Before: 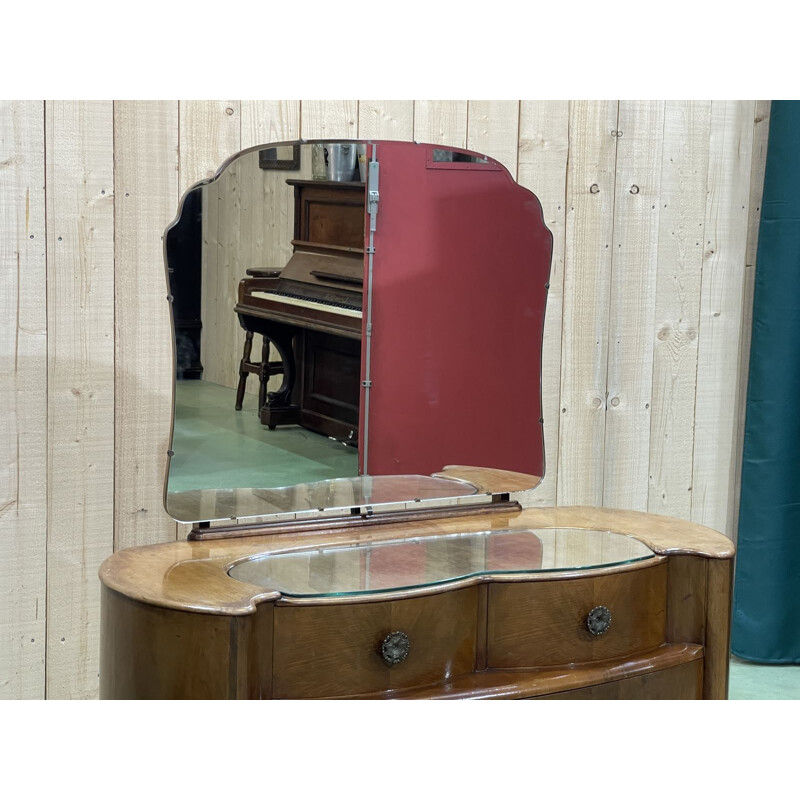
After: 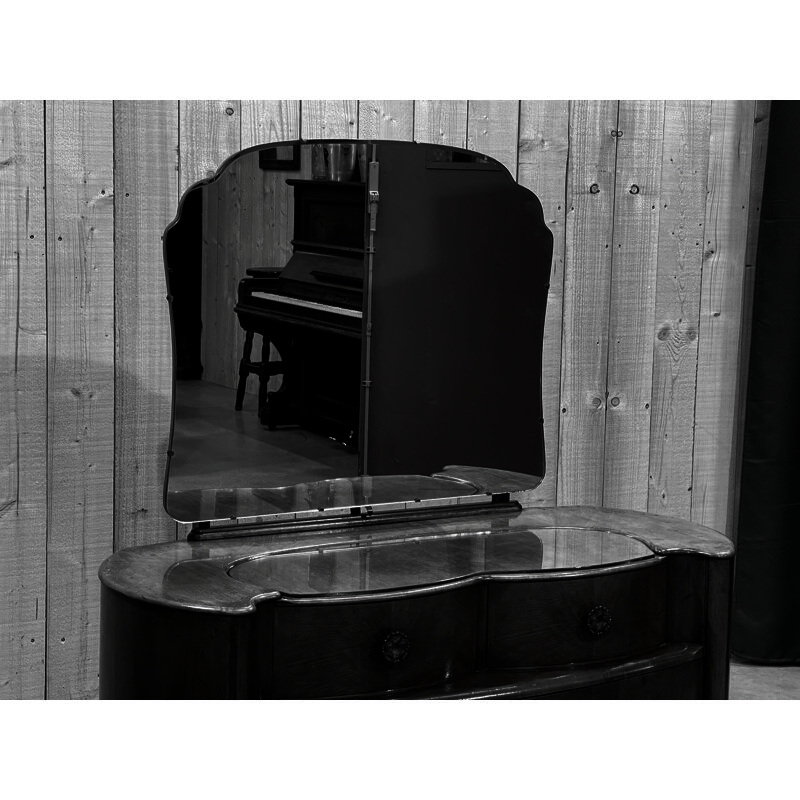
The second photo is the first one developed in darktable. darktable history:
contrast brightness saturation: contrast 0.018, brightness -0.99, saturation -0.986
